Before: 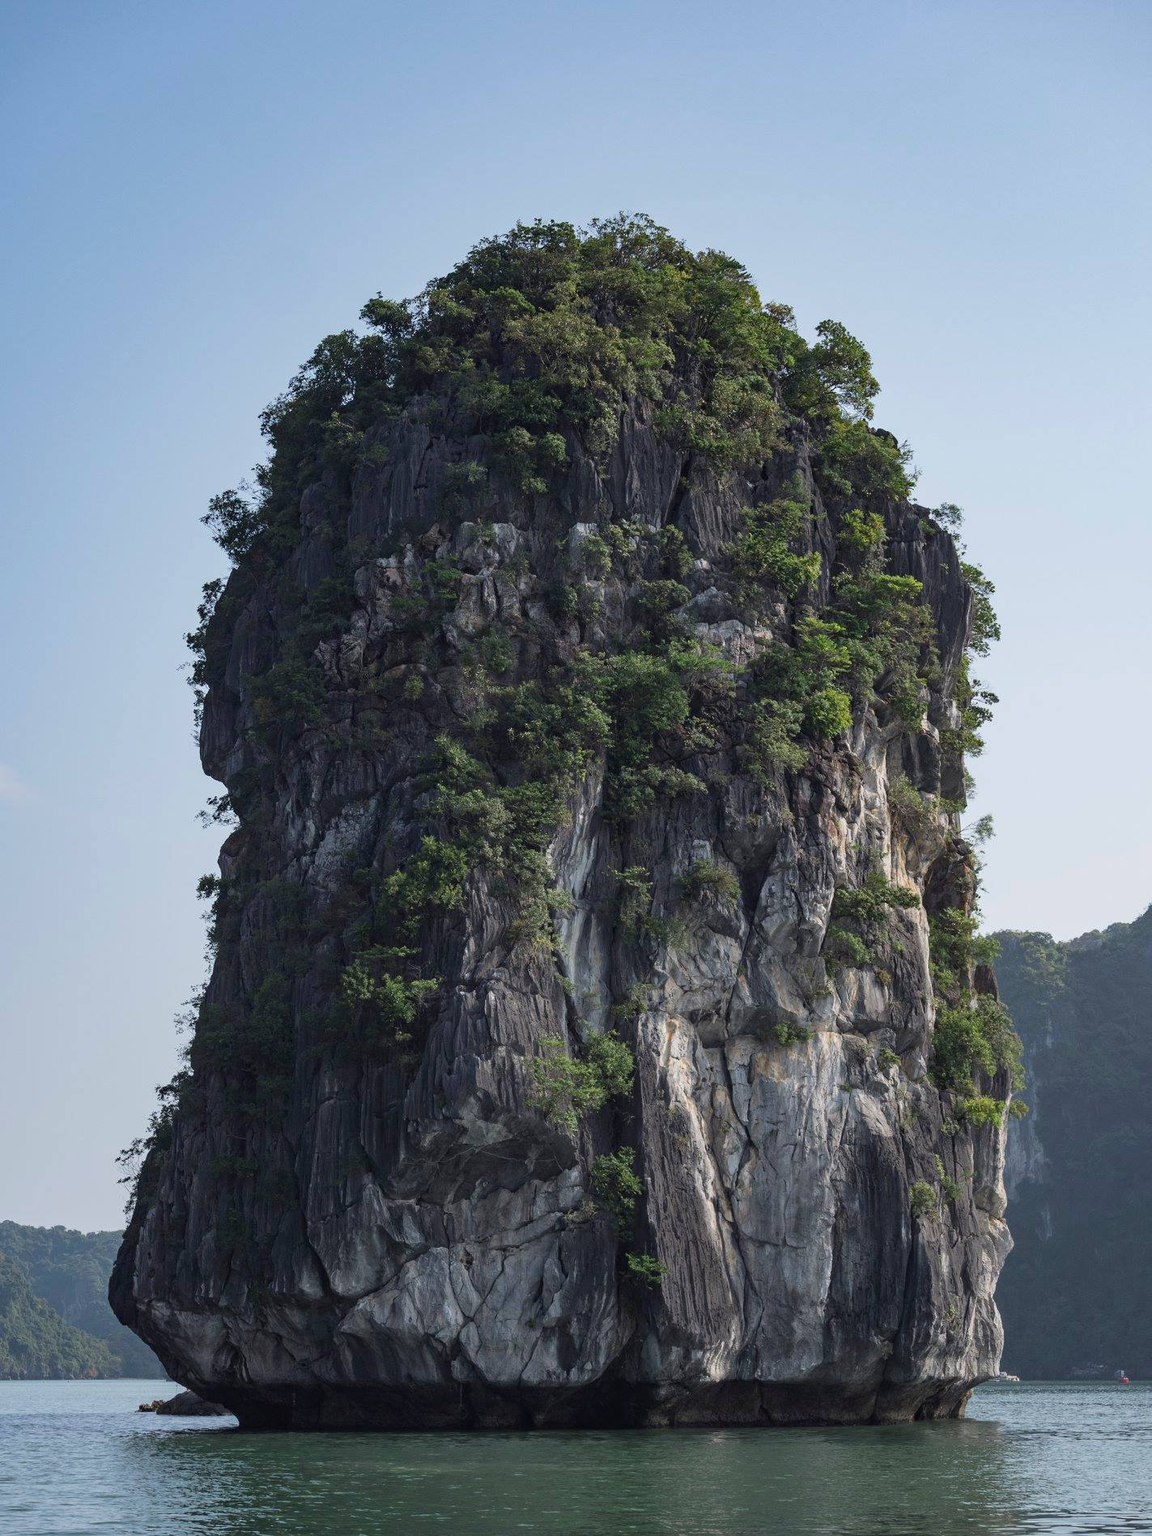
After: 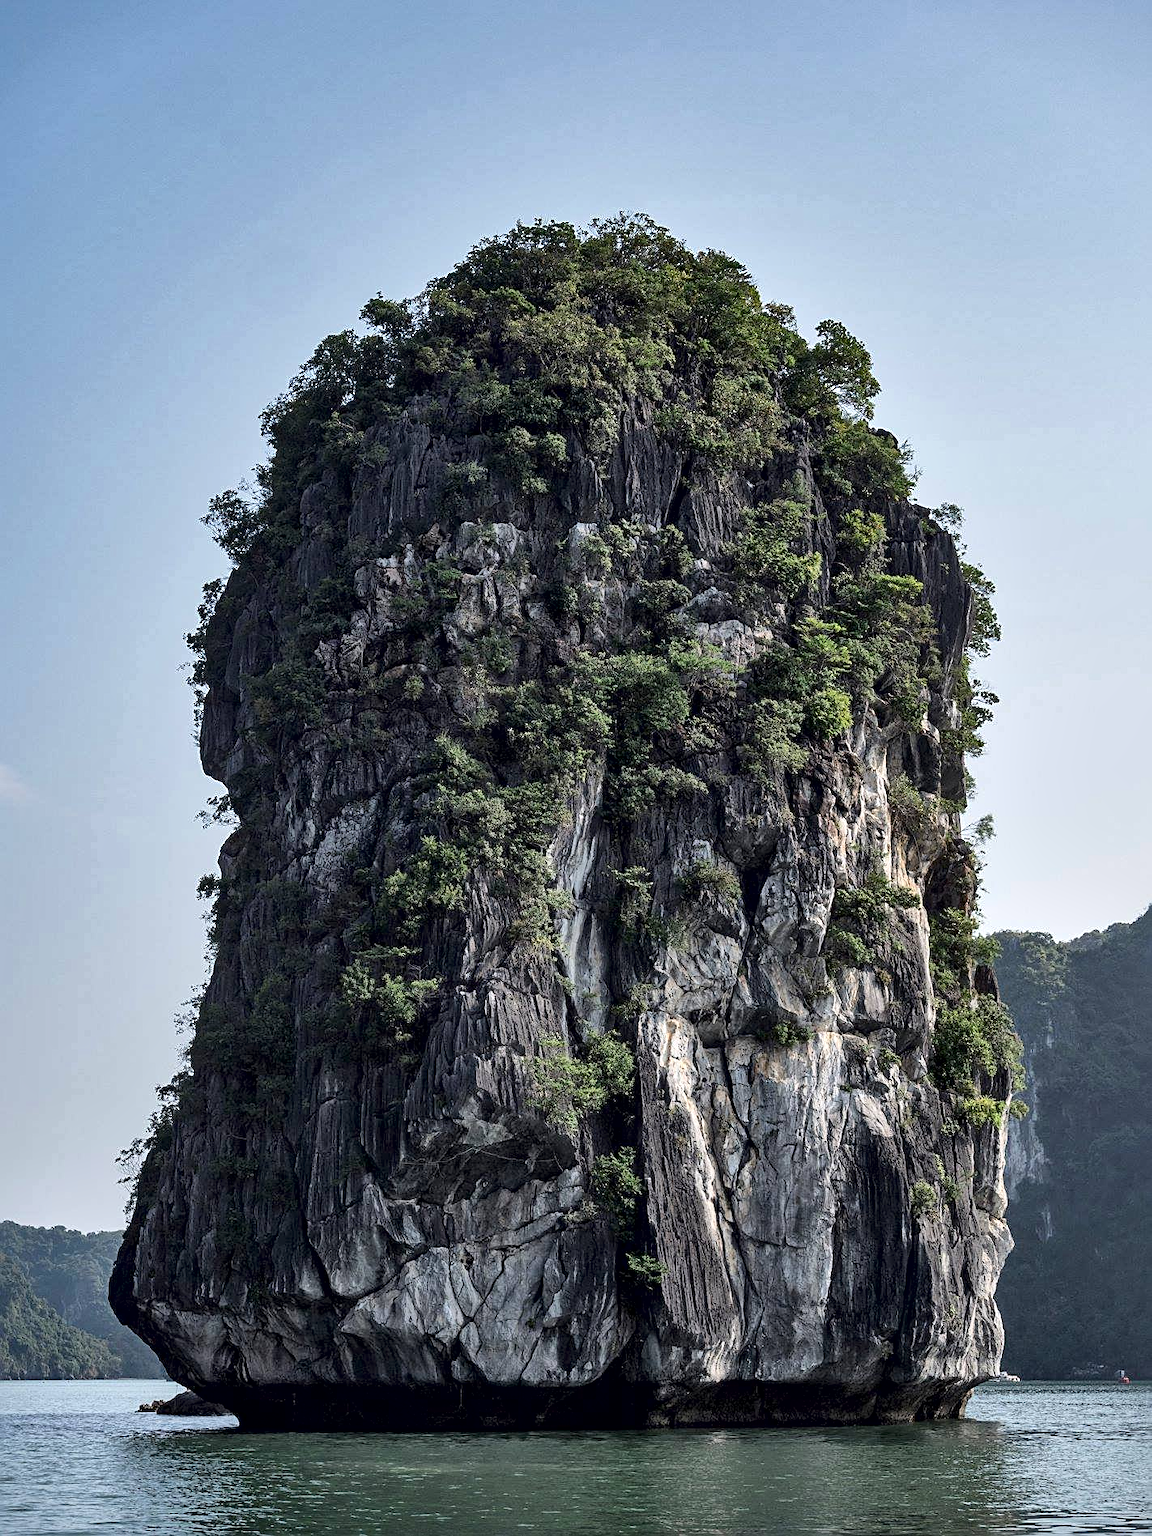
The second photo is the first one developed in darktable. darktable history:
local contrast: mode bilateral grid, contrast 44, coarseness 69, detail 212%, midtone range 0.2
sharpen: on, module defaults
